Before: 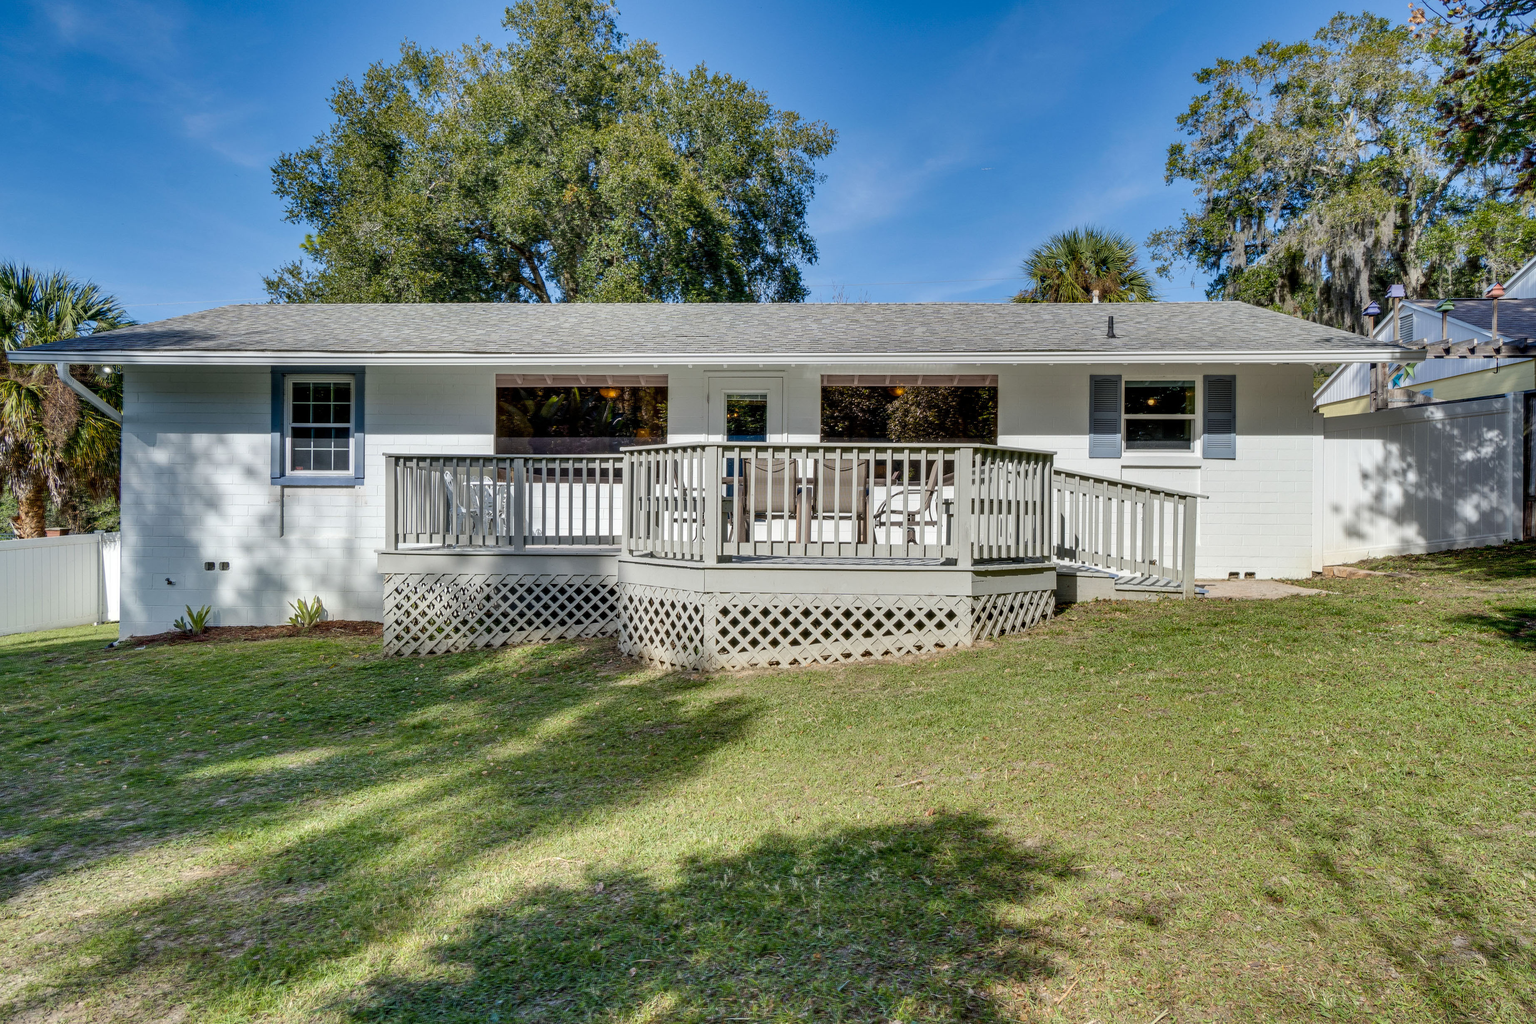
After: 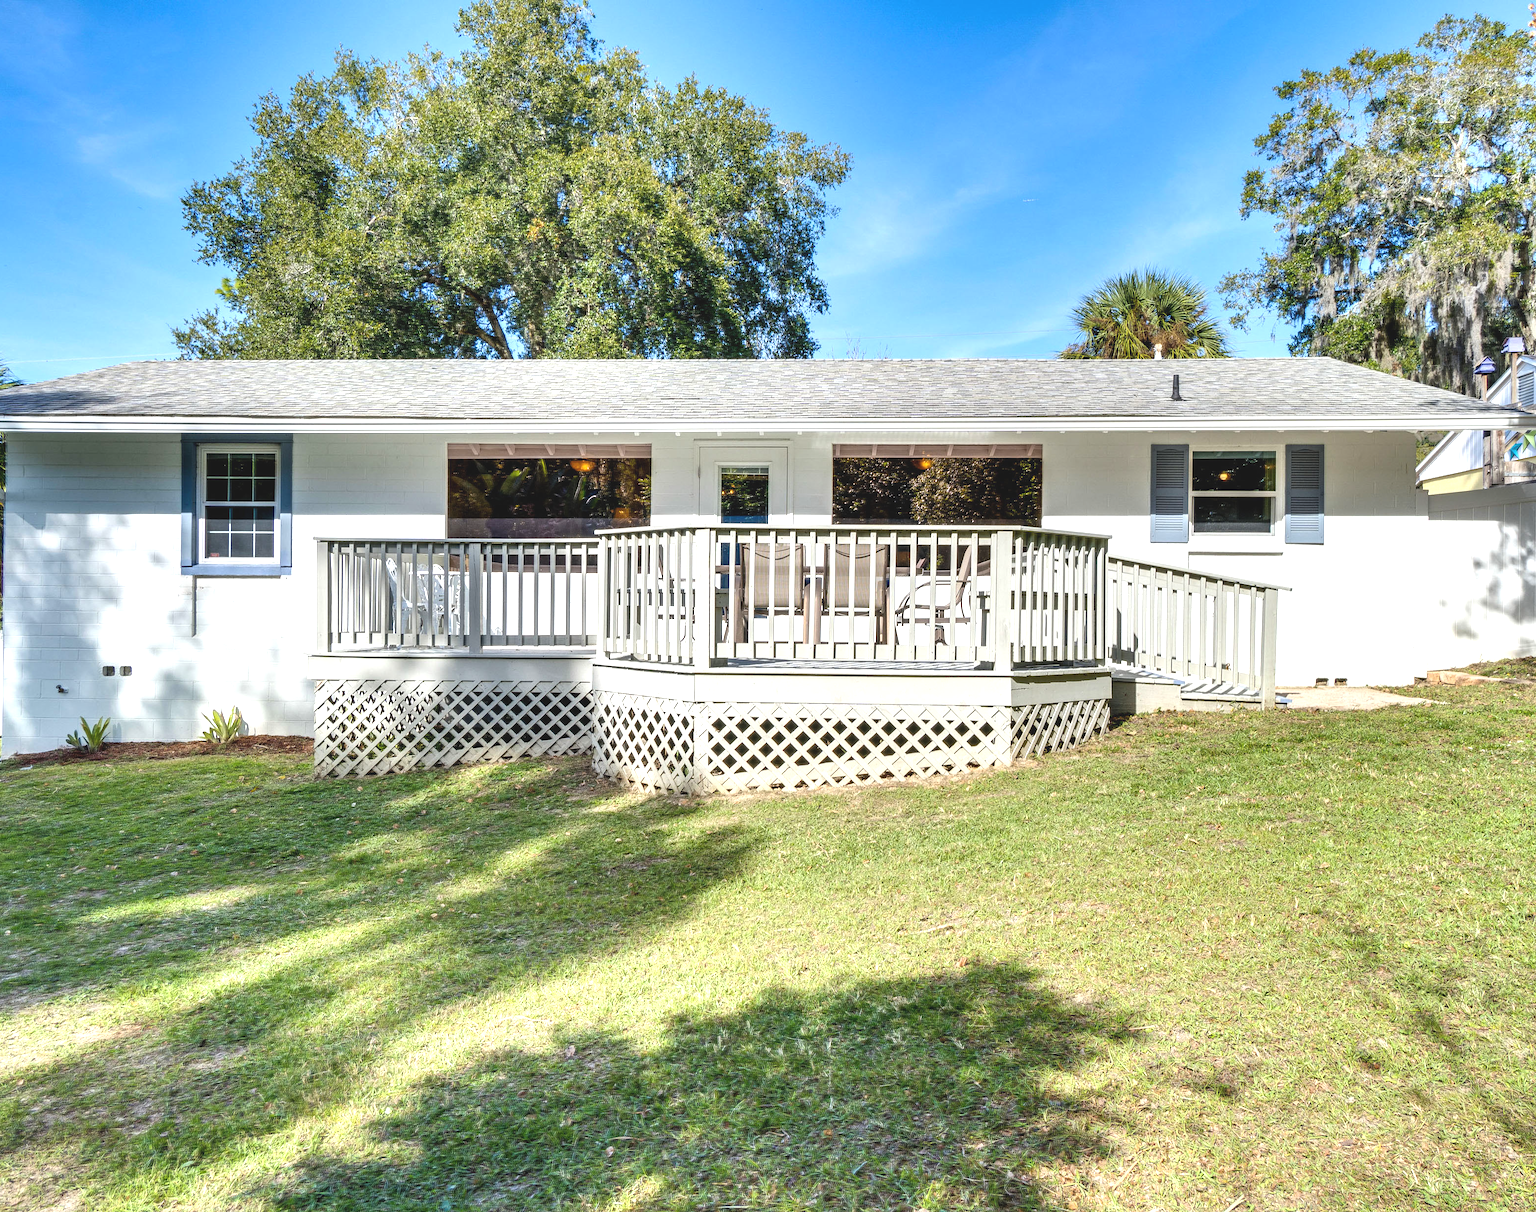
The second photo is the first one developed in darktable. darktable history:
exposure: black level correction -0.005, exposure 1.001 EV, compensate highlight preservation false
crop: left 7.718%, right 7.861%
